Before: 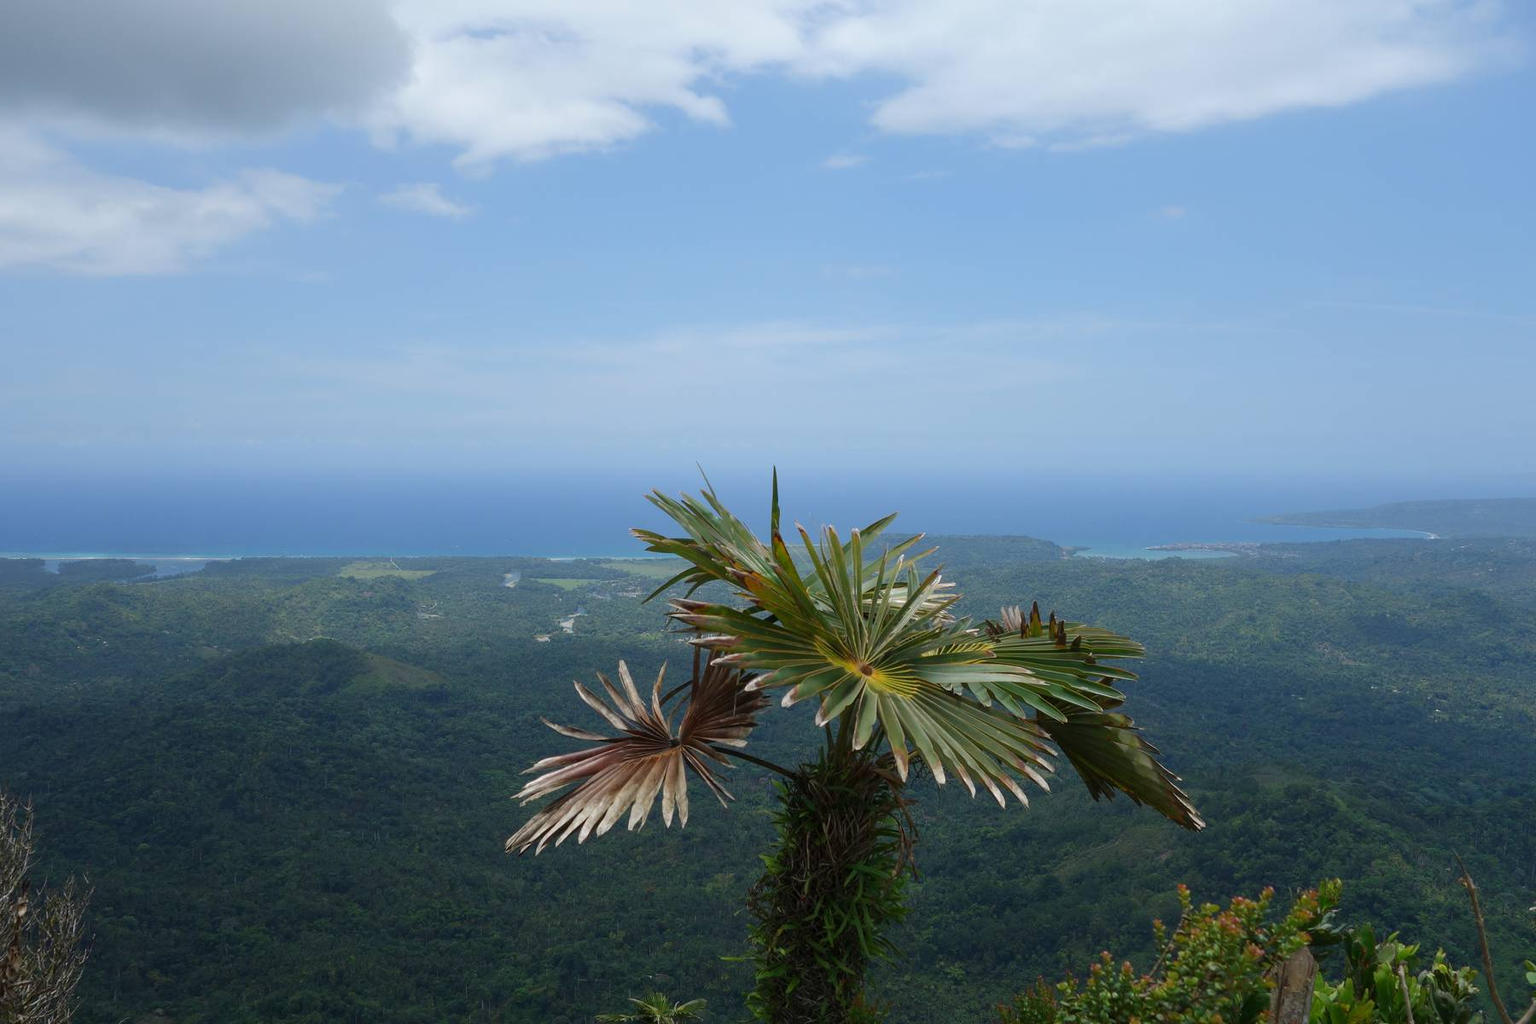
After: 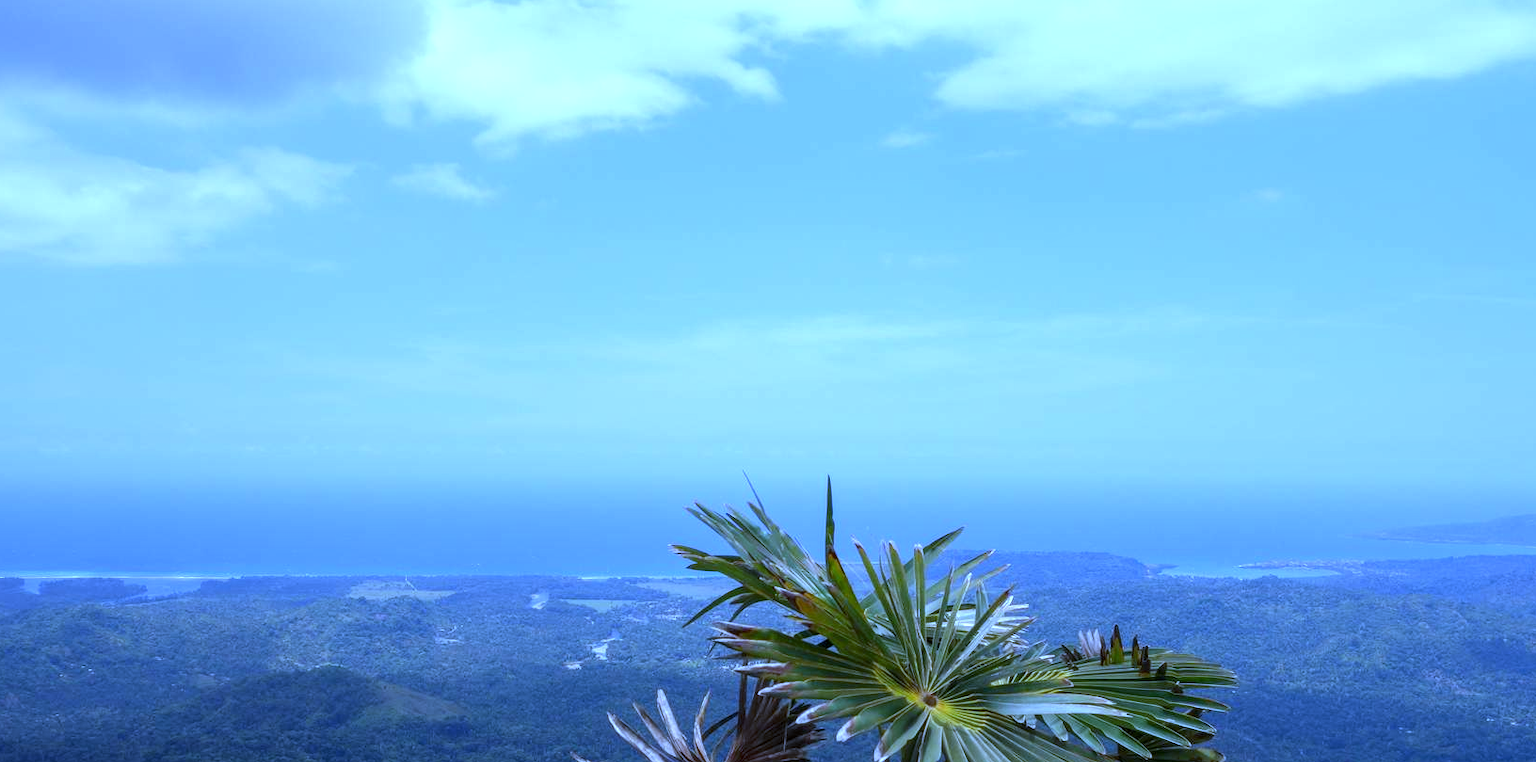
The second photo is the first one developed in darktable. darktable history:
local contrast: on, module defaults
exposure: black level correction 0.001, exposure 0.5 EV, compensate exposure bias true, compensate highlight preservation false
crop: left 1.509%, top 3.452%, right 7.696%, bottom 28.452%
white balance: red 0.766, blue 1.537
